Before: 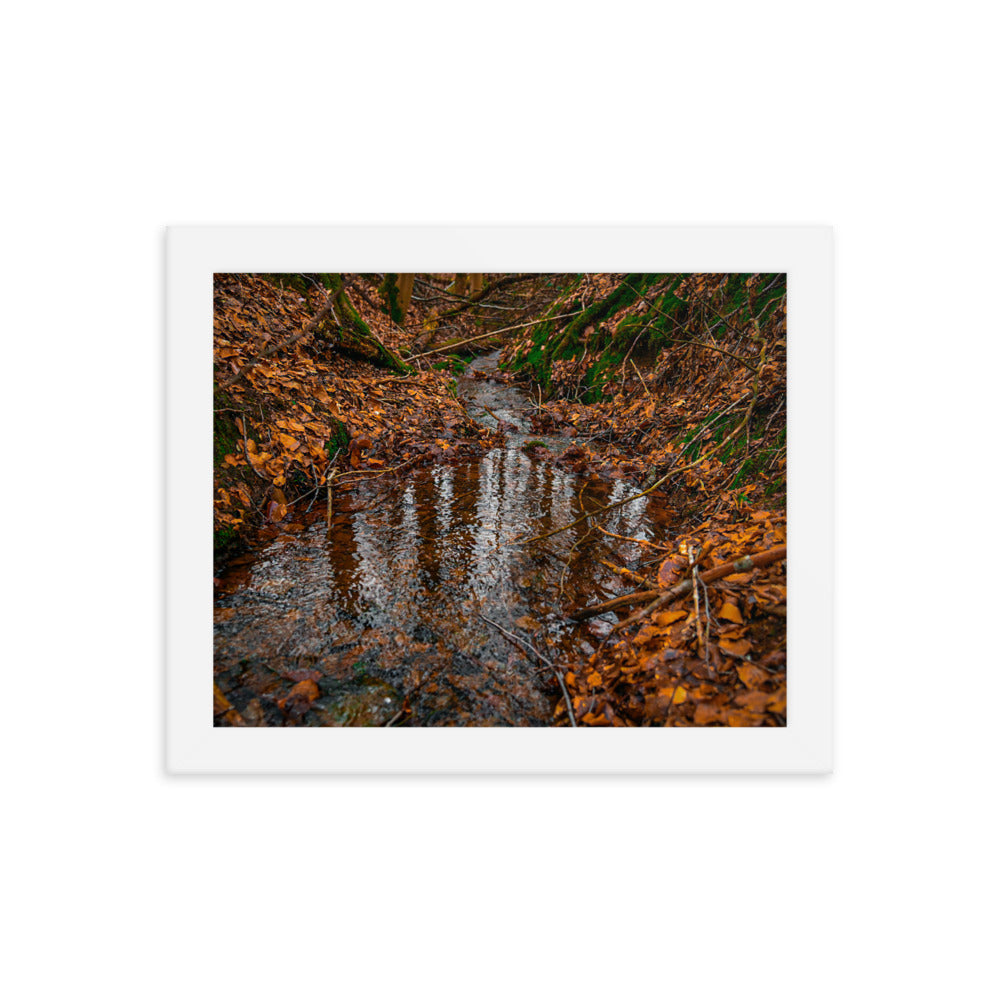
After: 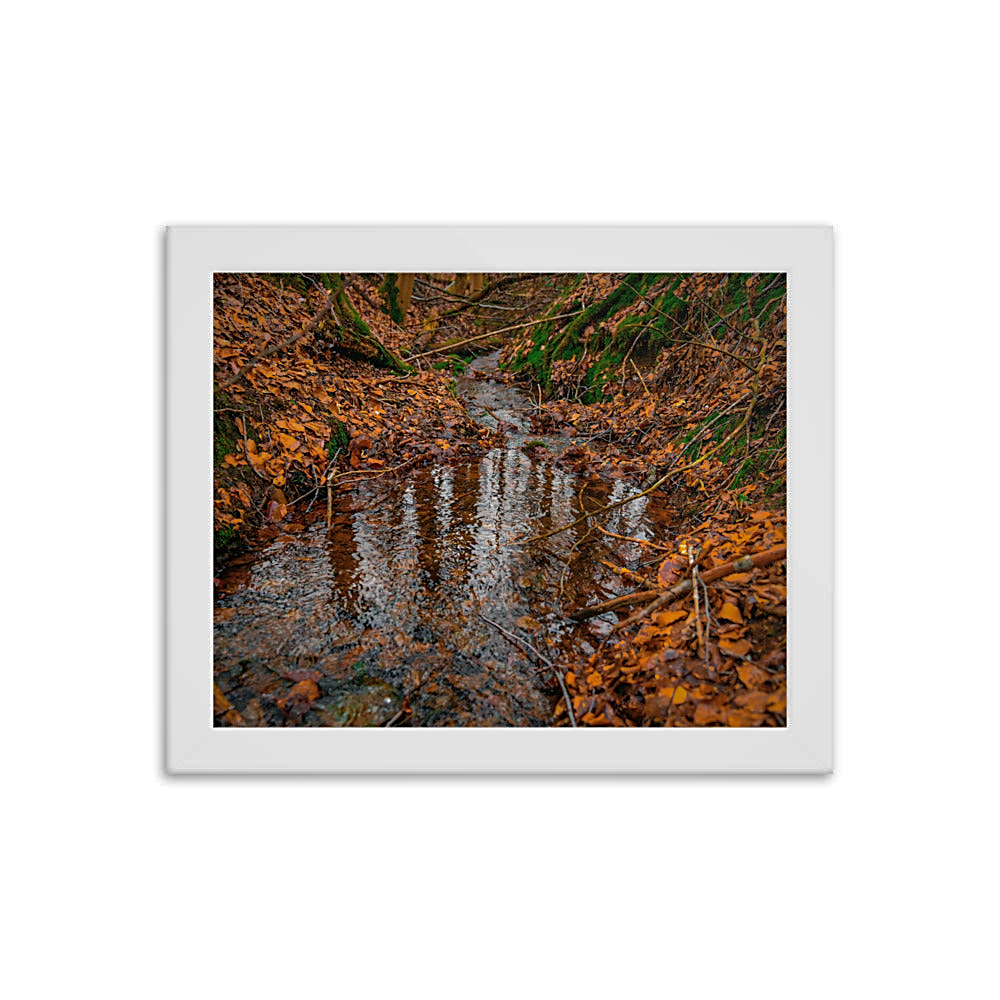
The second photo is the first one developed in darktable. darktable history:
shadows and highlights: shadows 40, highlights -60
sharpen: on, module defaults
